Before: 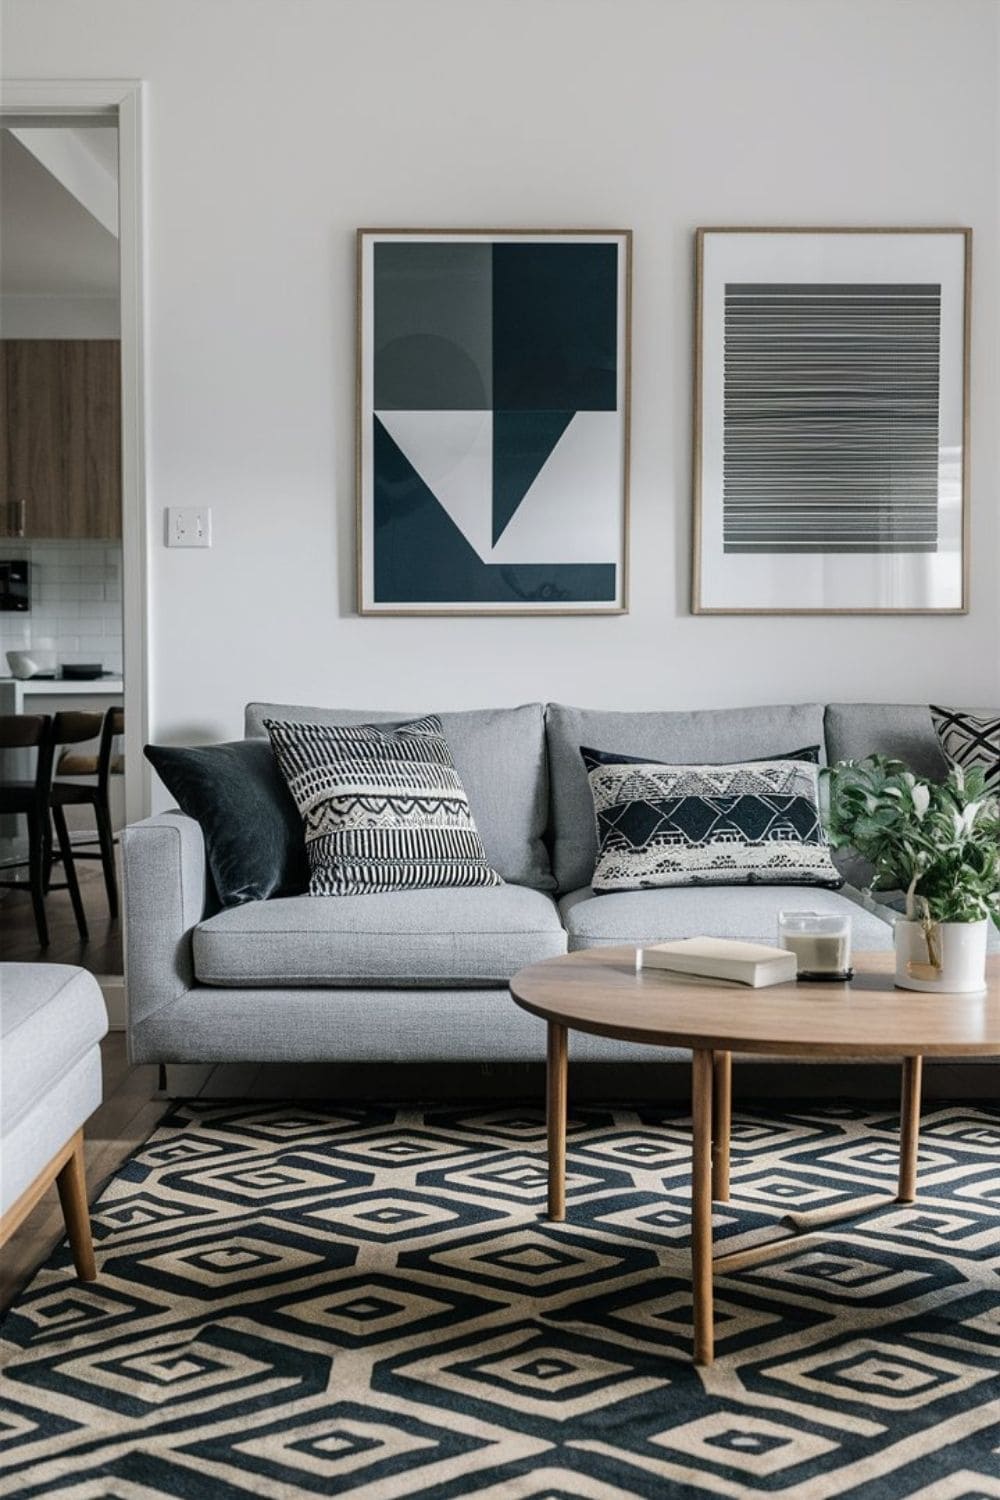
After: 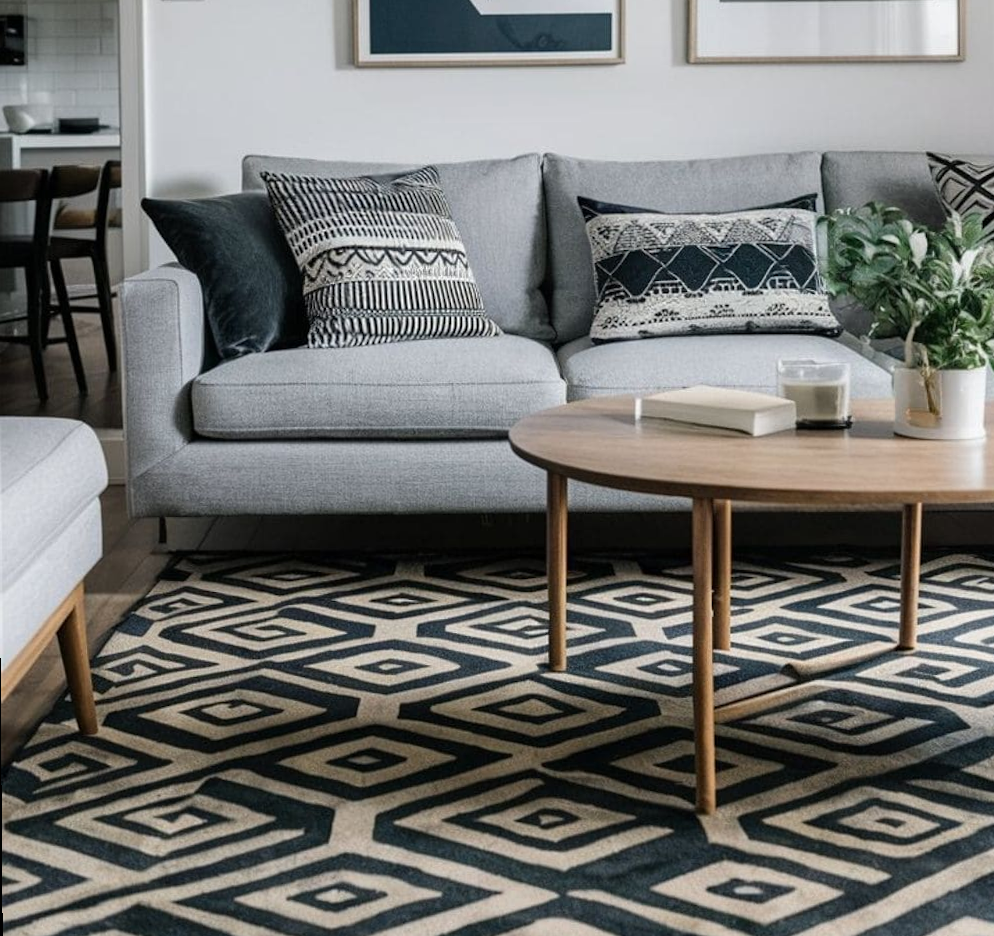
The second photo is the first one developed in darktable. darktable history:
rotate and perspective: rotation -0.45°, automatic cropping original format, crop left 0.008, crop right 0.992, crop top 0.012, crop bottom 0.988
crop and rotate: top 36.435%
